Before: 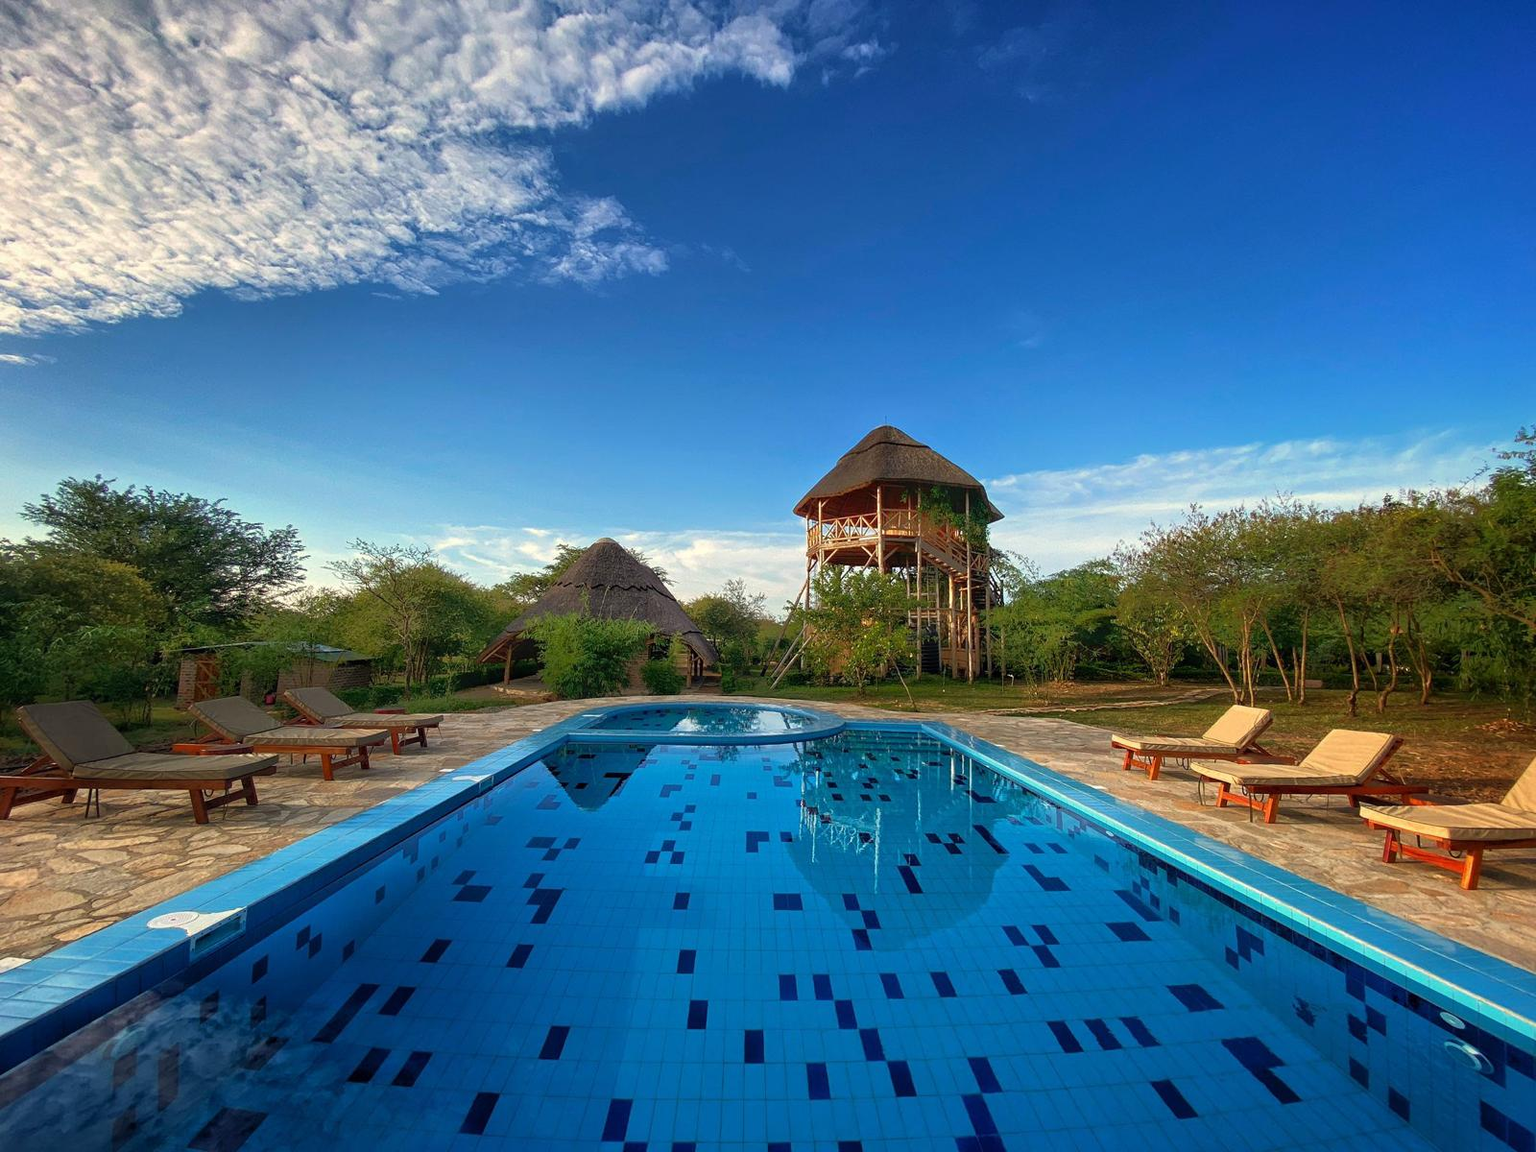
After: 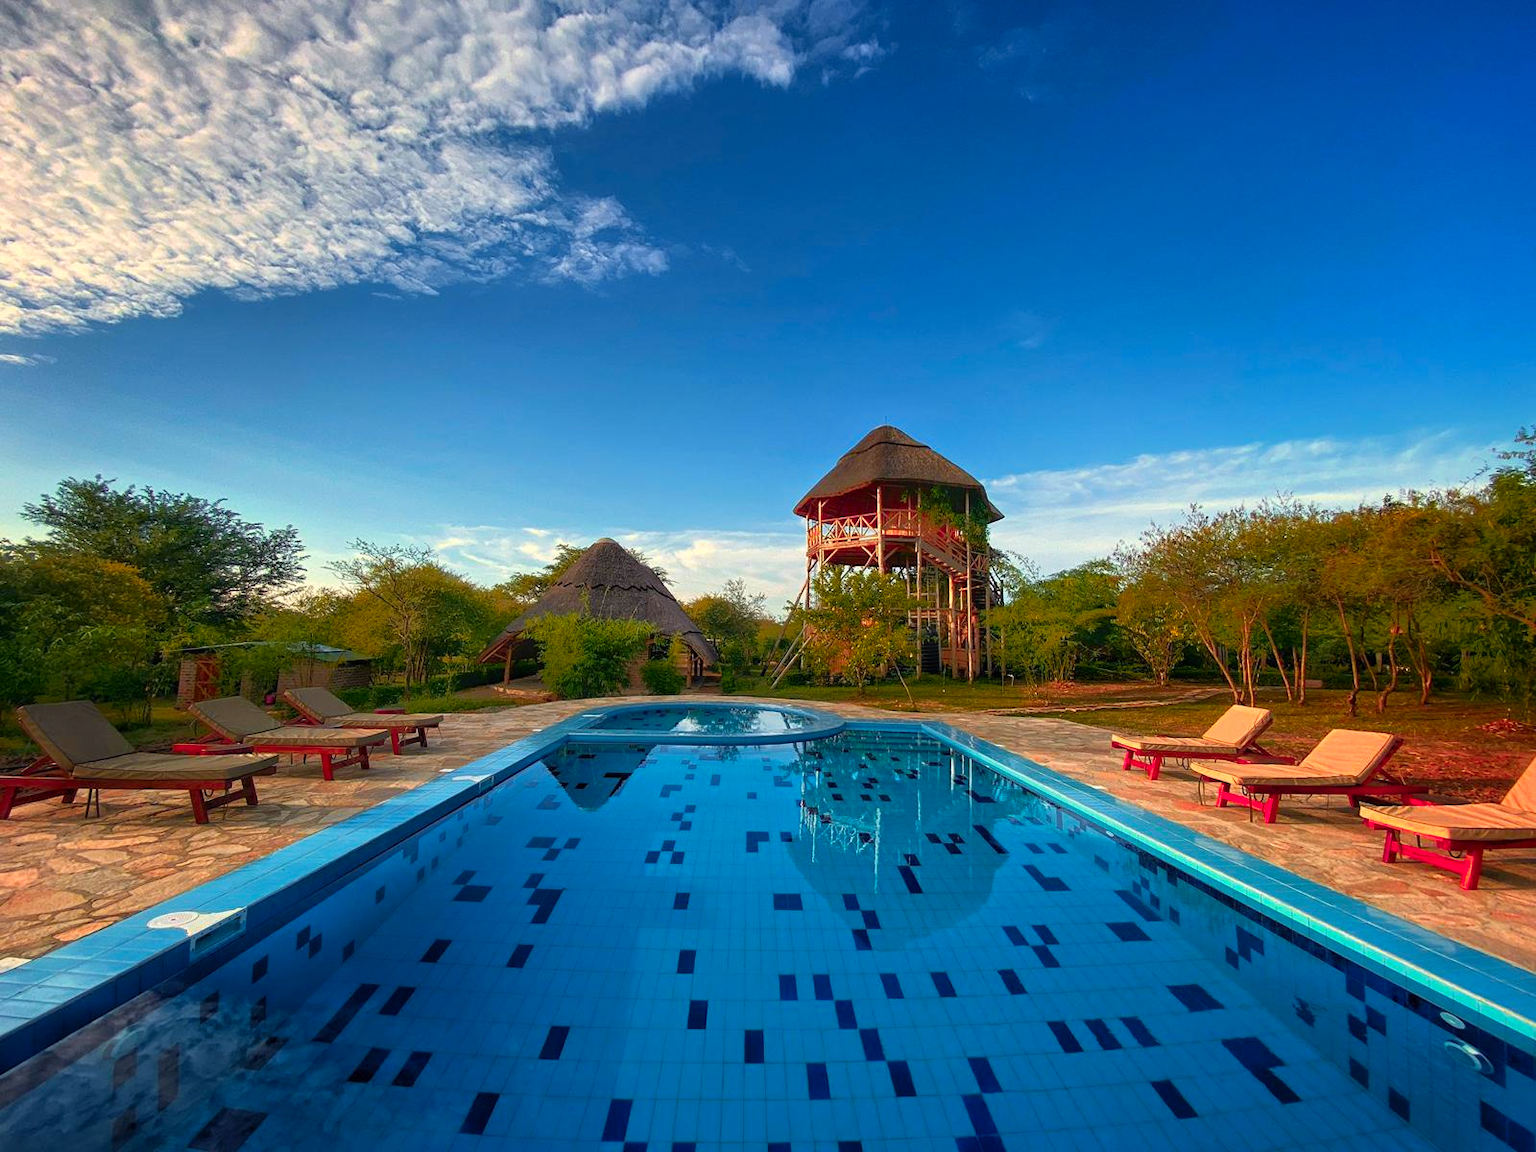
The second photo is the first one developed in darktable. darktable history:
color zones: curves: ch1 [(0.24, 0.629) (0.75, 0.5)]; ch2 [(0.255, 0.454) (0.745, 0.491)], mix 102.12%
white balance: emerald 1
